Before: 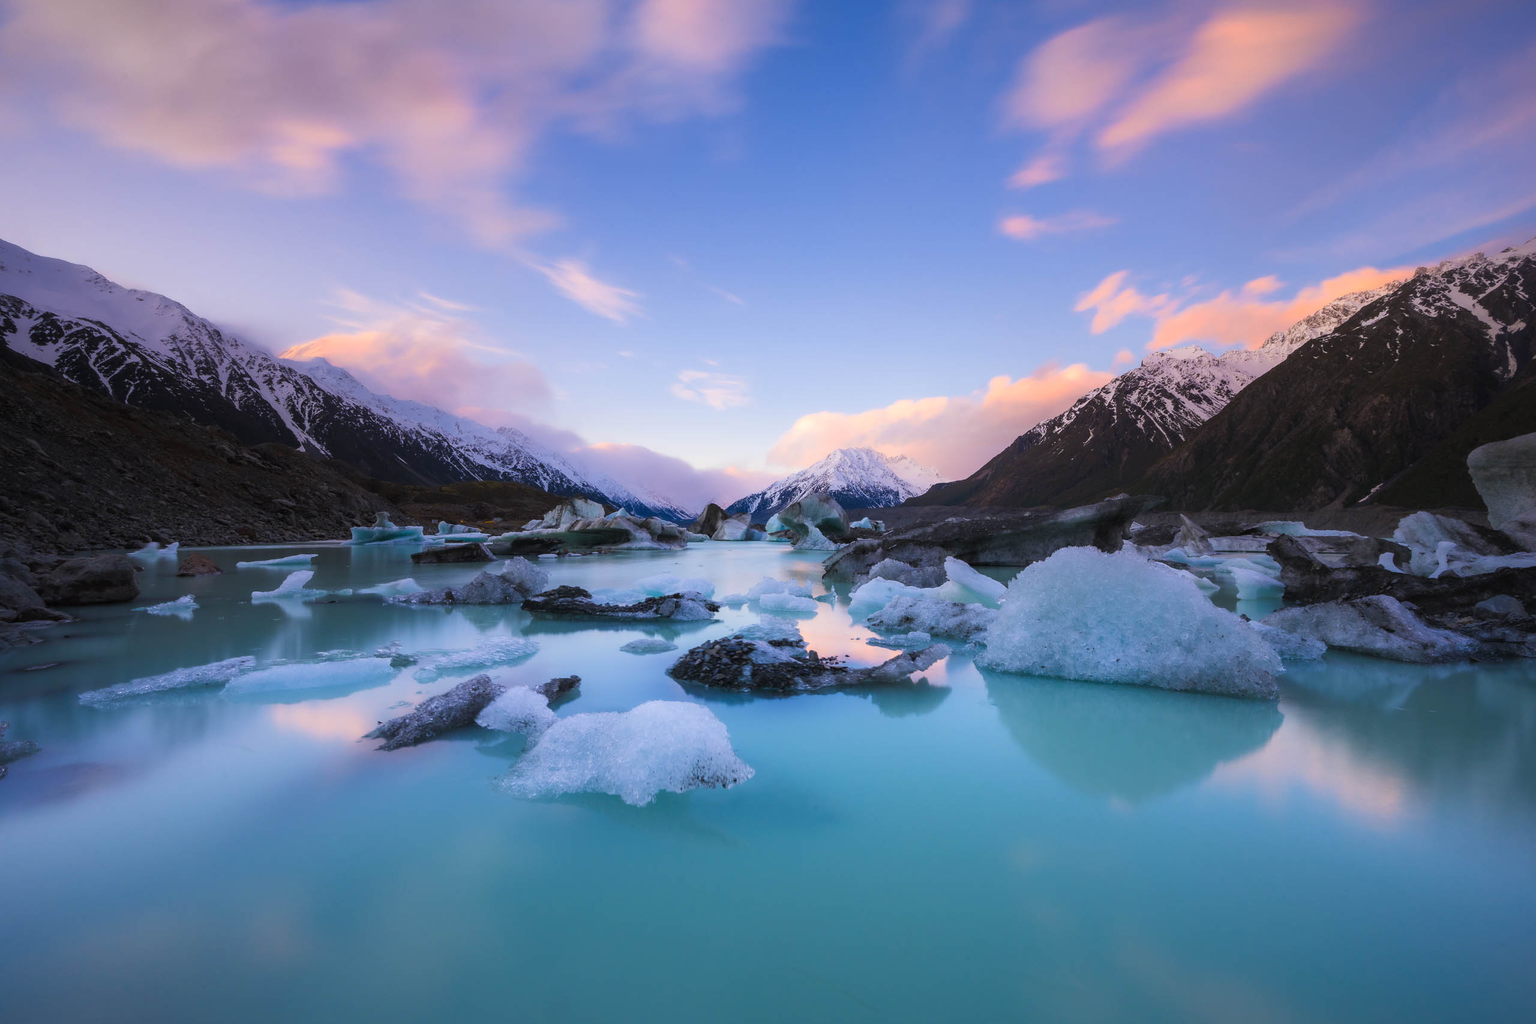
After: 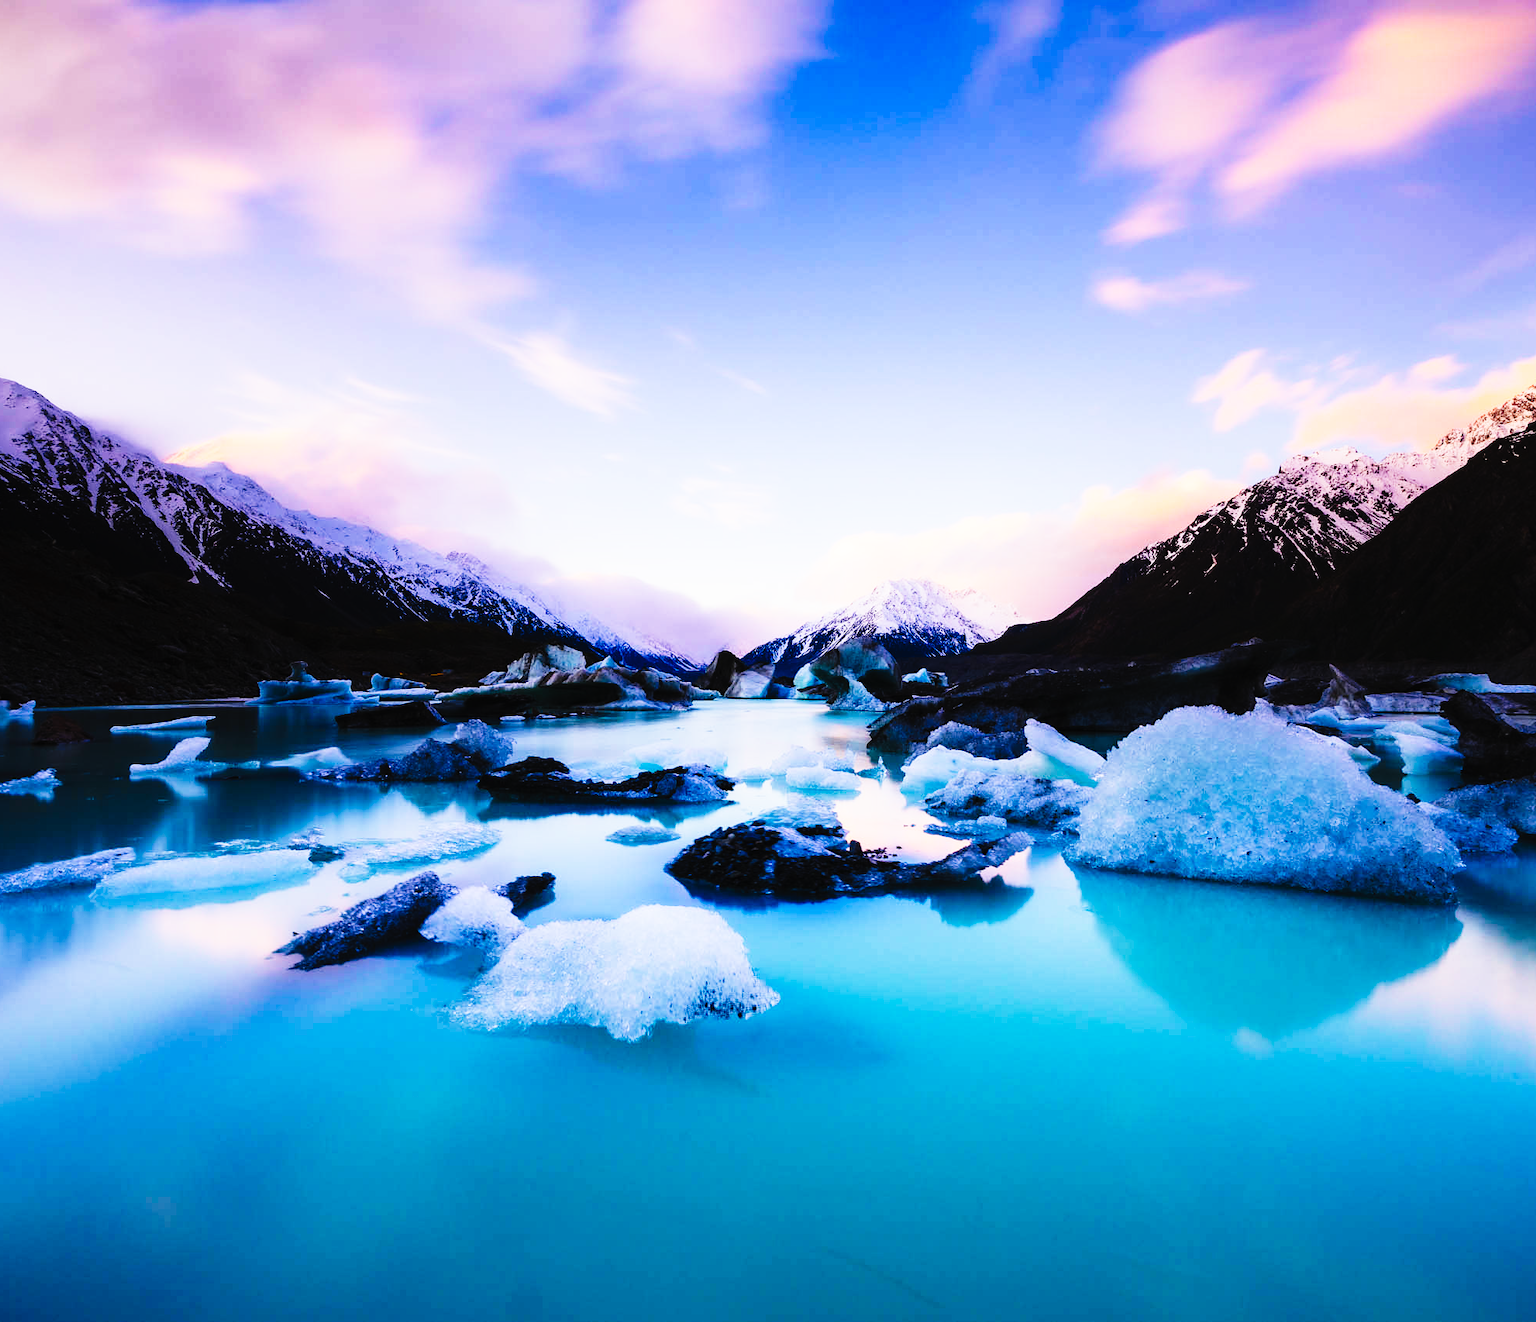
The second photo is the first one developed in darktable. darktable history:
crop: left 9.88%, right 12.664%
tone curve: curves: ch0 [(0, 0) (0.003, 0.01) (0.011, 0.012) (0.025, 0.012) (0.044, 0.017) (0.069, 0.021) (0.1, 0.025) (0.136, 0.03) (0.177, 0.037) (0.224, 0.052) (0.277, 0.092) (0.335, 0.16) (0.399, 0.3) (0.468, 0.463) (0.543, 0.639) (0.623, 0.796) (0.709, 0.904) (0.801, 0.962) (0.898, 0.988) (1, 1)], preserve colors none
